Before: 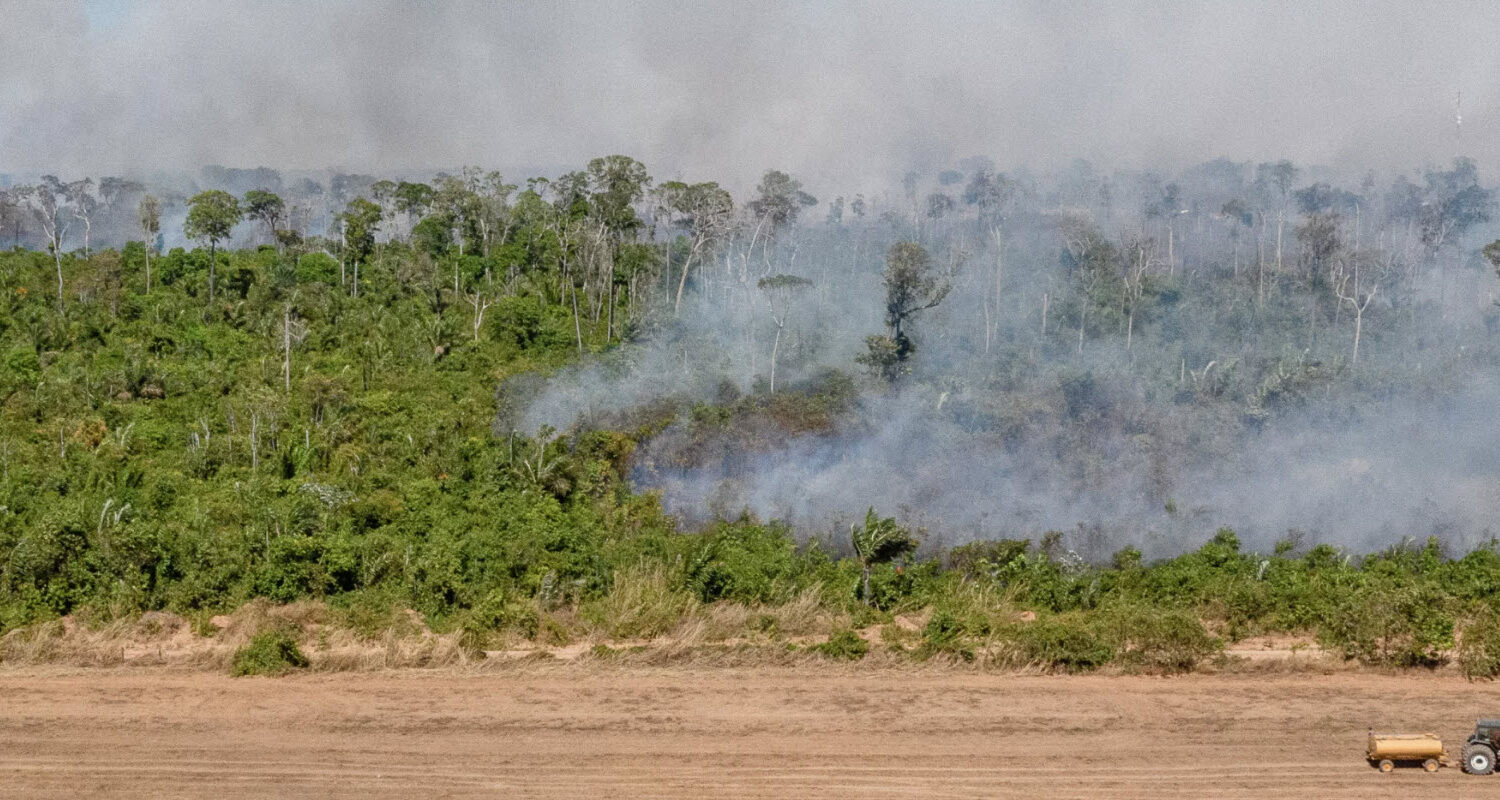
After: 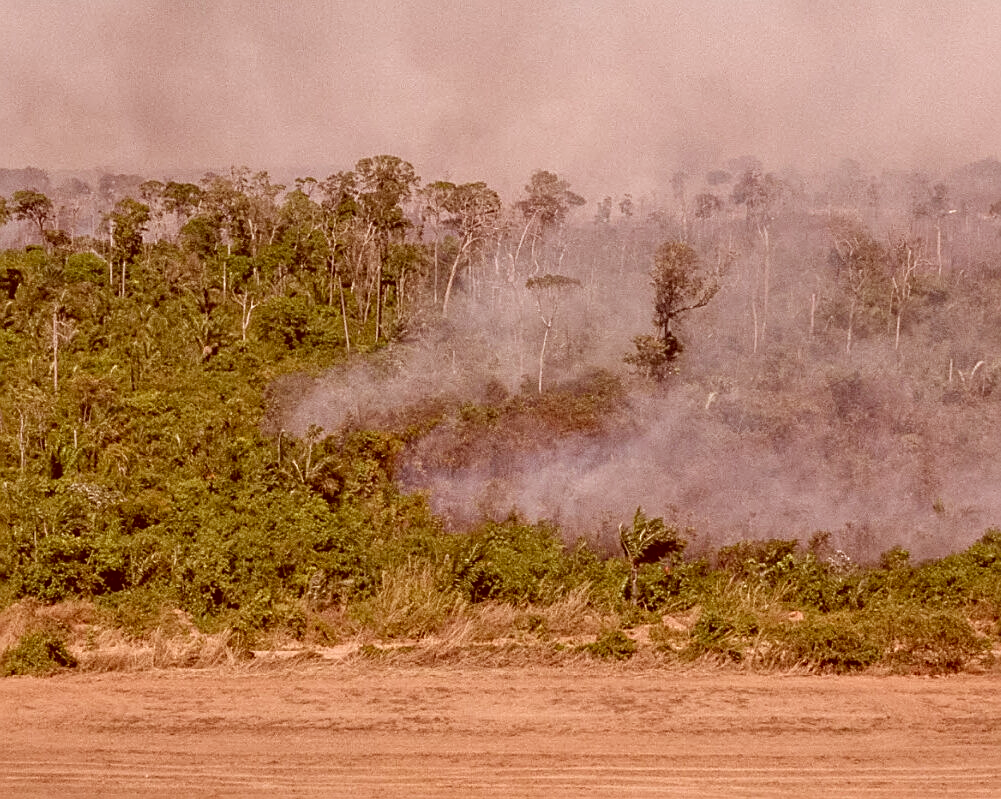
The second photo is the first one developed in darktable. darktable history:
crop and rotate: left 15.577%, right 17.69%
sharpen: on, module defaults
color correction: highlights a* 9.48, highlights b* 8.55, shadows a* 39.28, shadows b* 39.3, saturation 0.814
